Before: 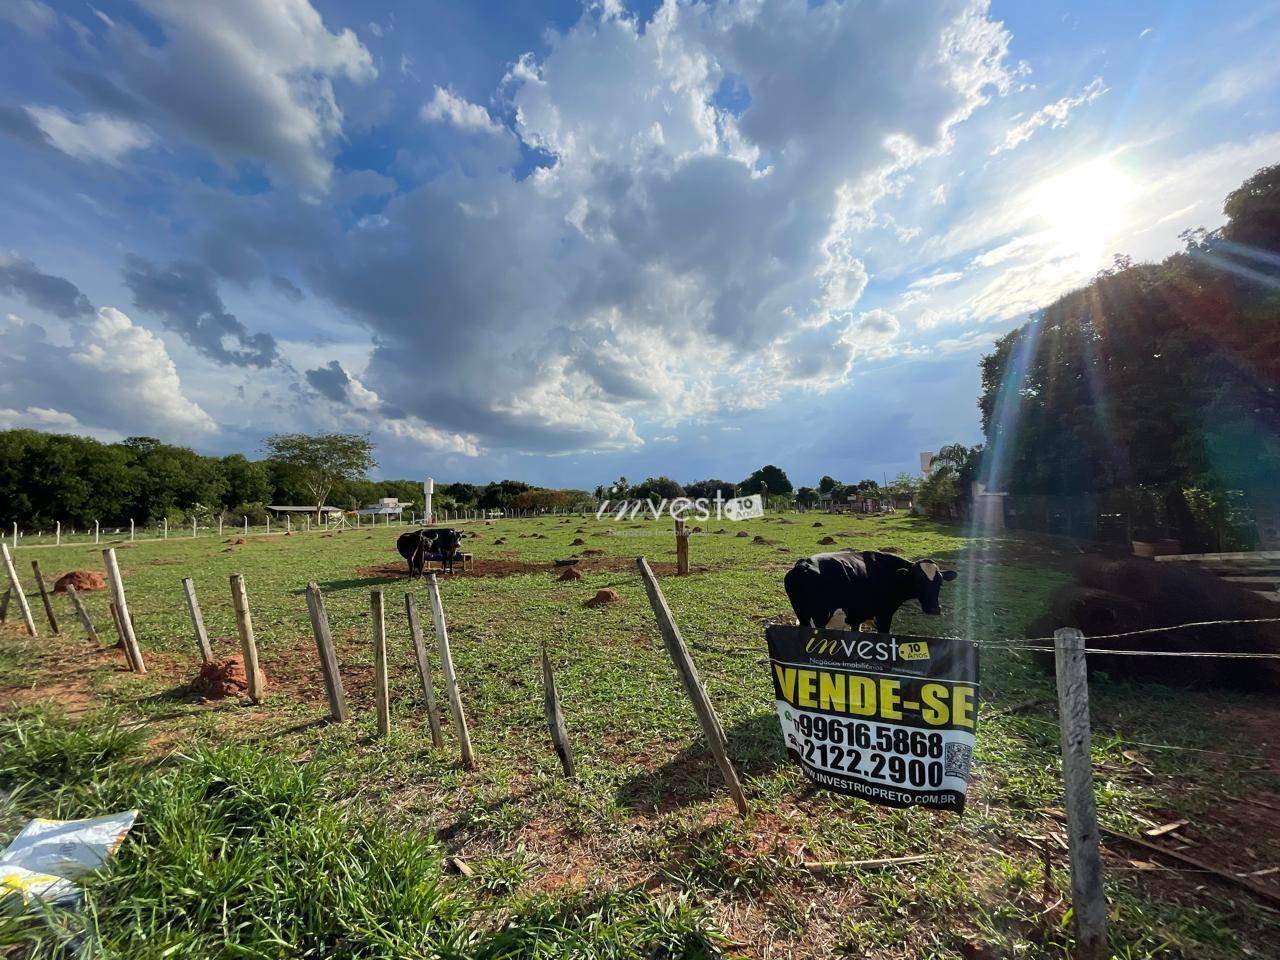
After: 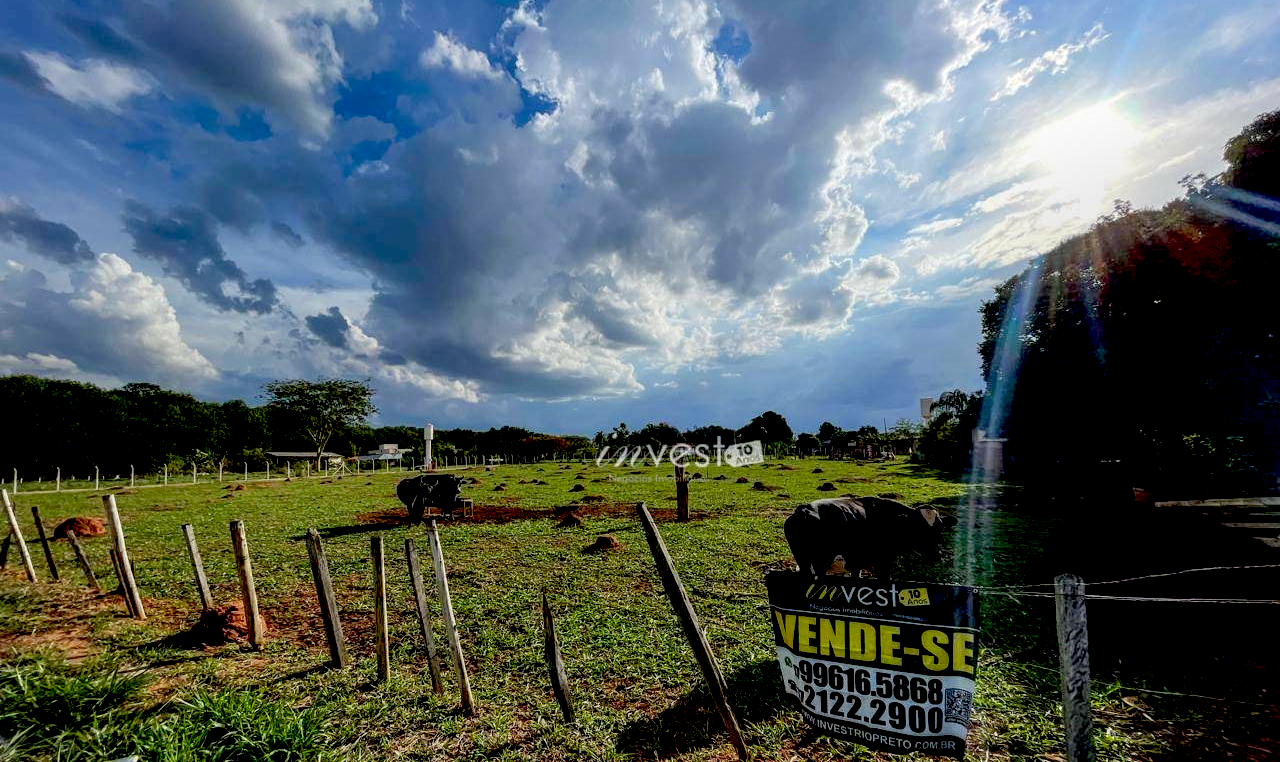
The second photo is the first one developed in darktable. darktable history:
crop and rotate: top 5.667%, bottom 14.937%
exposure: black level correction 0.056, compensate highlight preservation false
local contrast: on, module defaults
